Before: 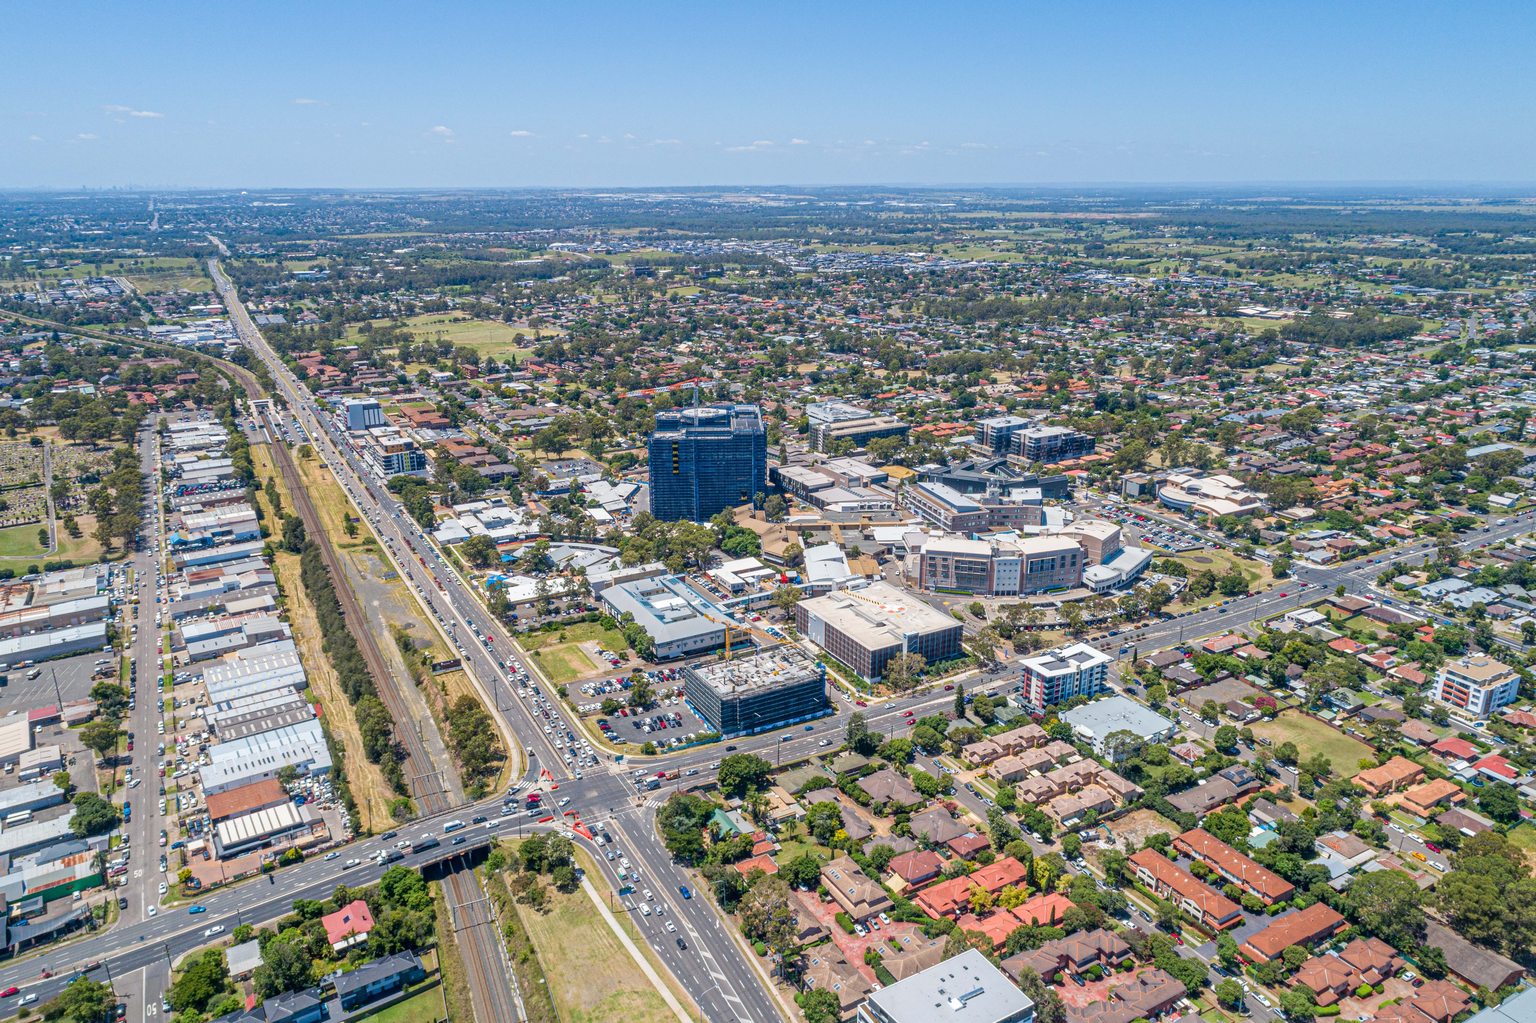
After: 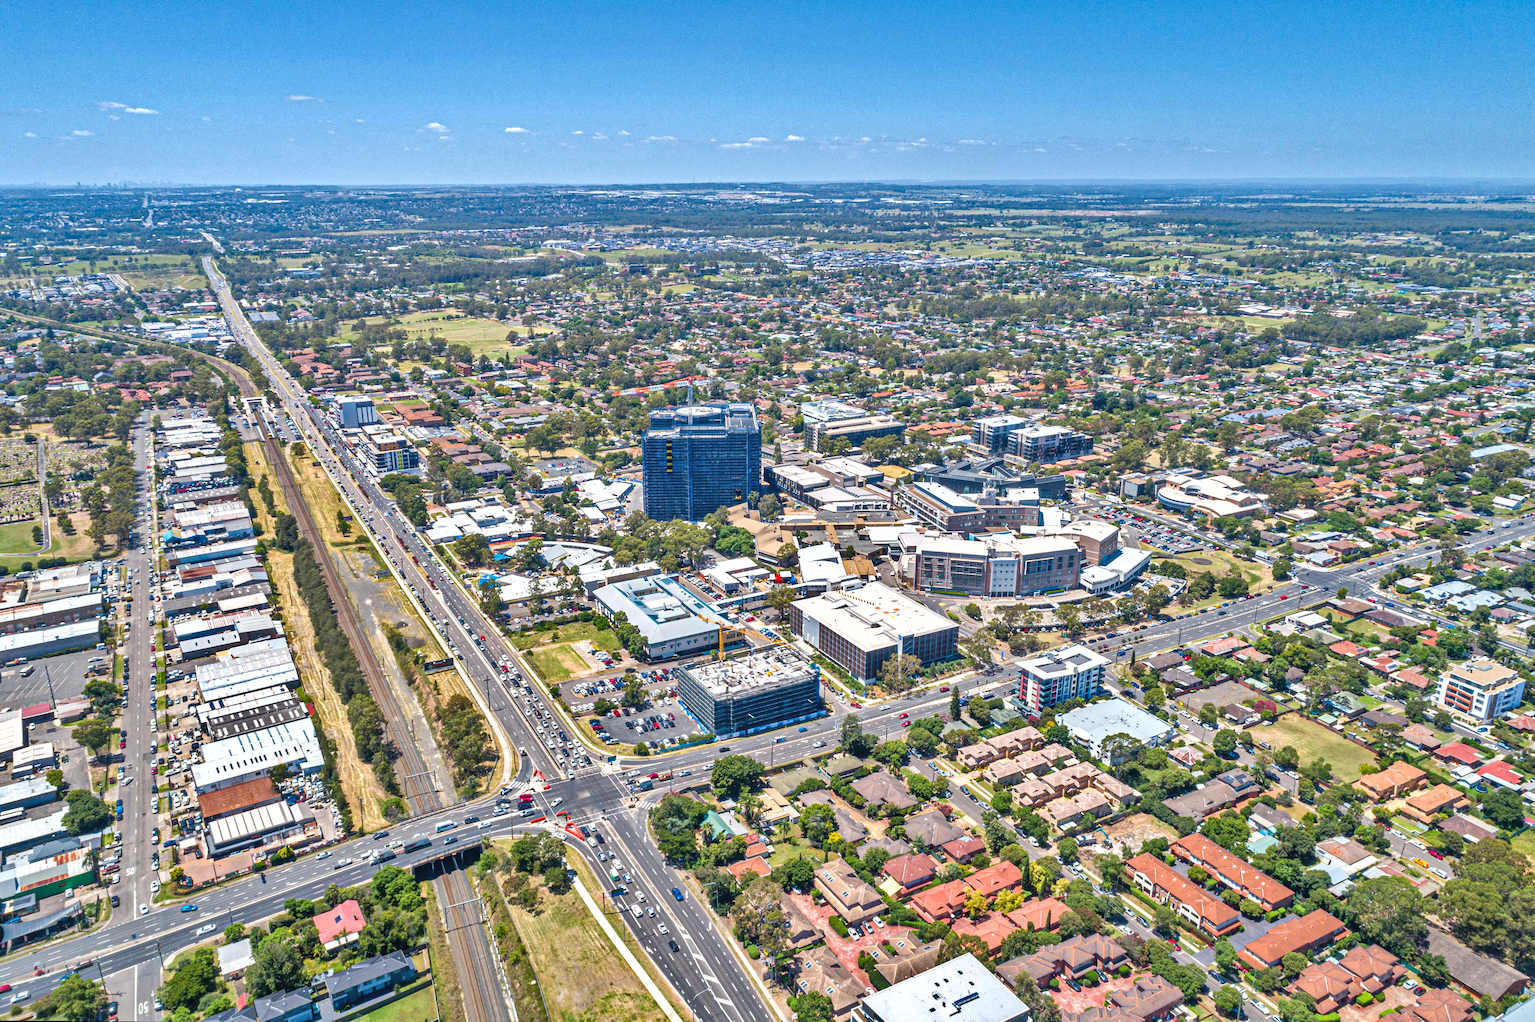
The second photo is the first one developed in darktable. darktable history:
shadows and highlights: radius 108.52, shadows 40.68, highlights -72.88, low approximation 0.01, soften with gaussian
exposure: black level correction -0.002, exposure 0.54 EV, compensate highlight preservation false
rotate and perspective: rotation 0.192°, lens shift (horizontal) -0.015, crop left 0.005, crop right 0.996, crop top 0.006, crop bottom 0.99
